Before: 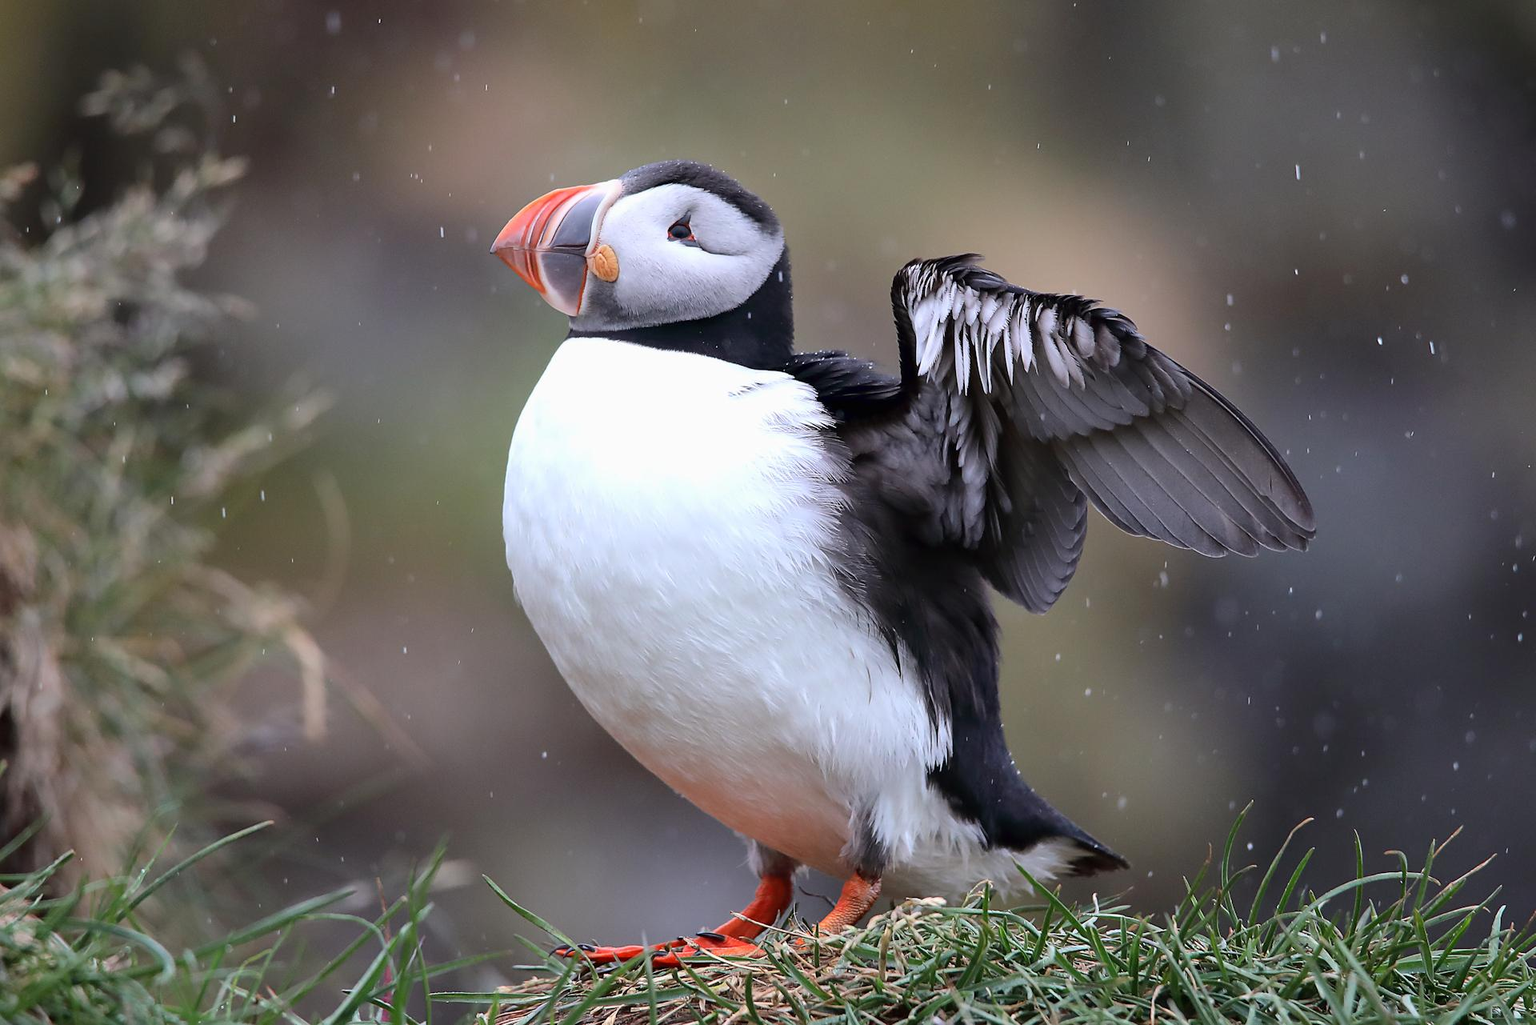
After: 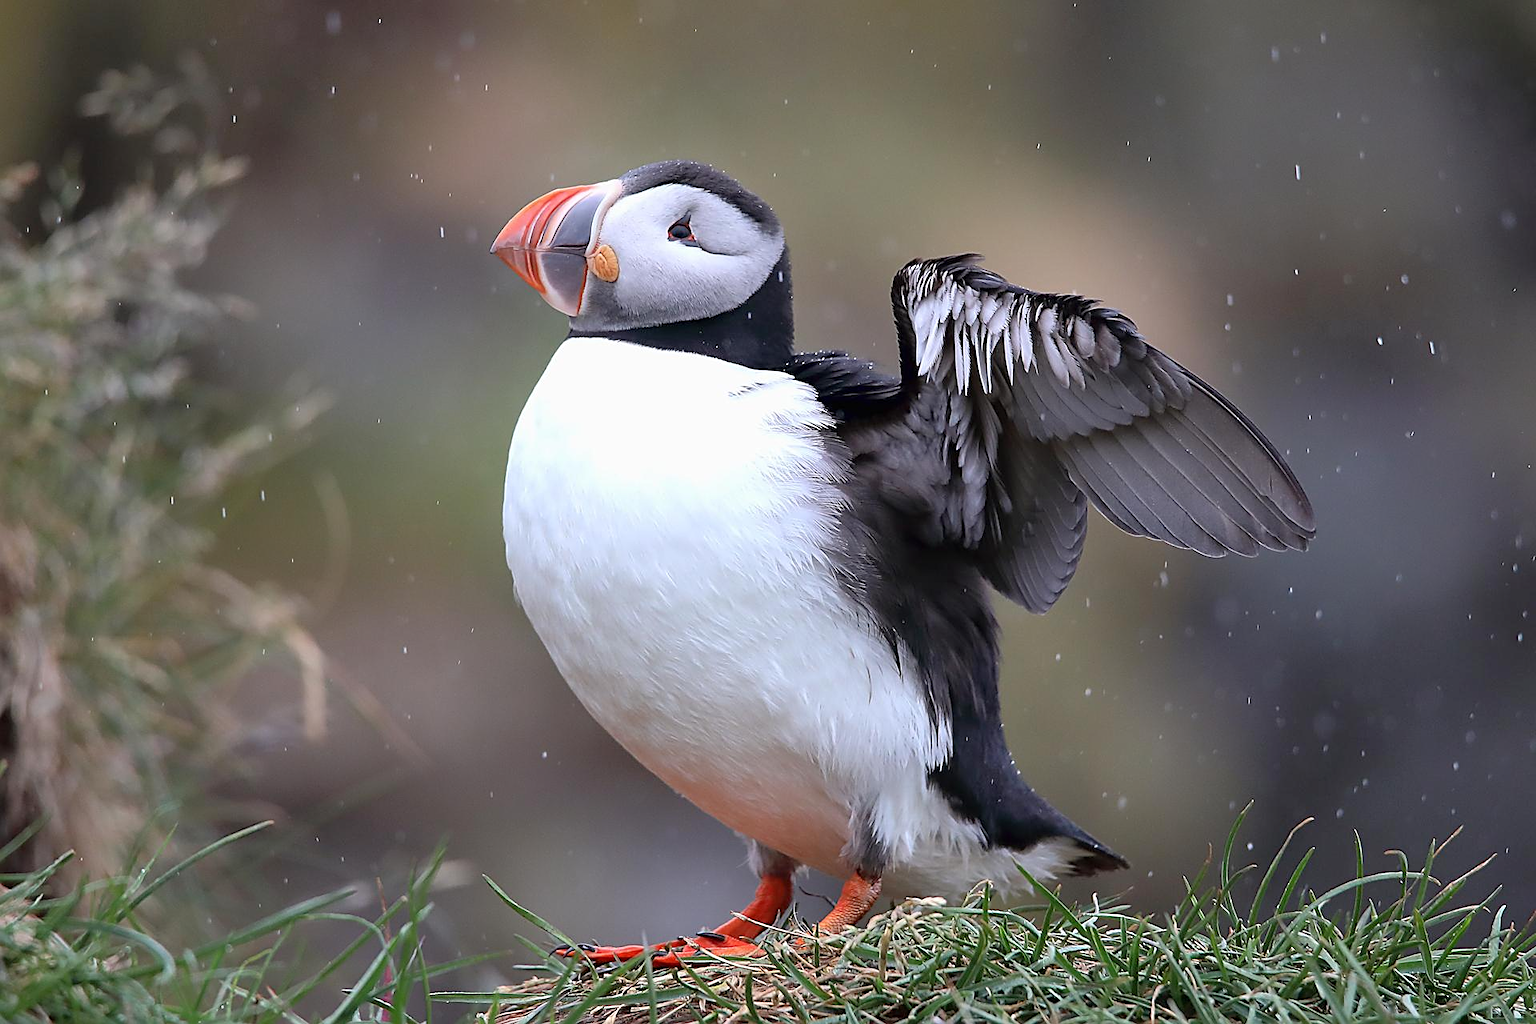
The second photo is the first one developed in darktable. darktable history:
sharpen: on, module defaults
rgb curve: curves: ch0 [(0, 0) (0.053, 0.068) (0.122, 0.128) (1, 1)]
